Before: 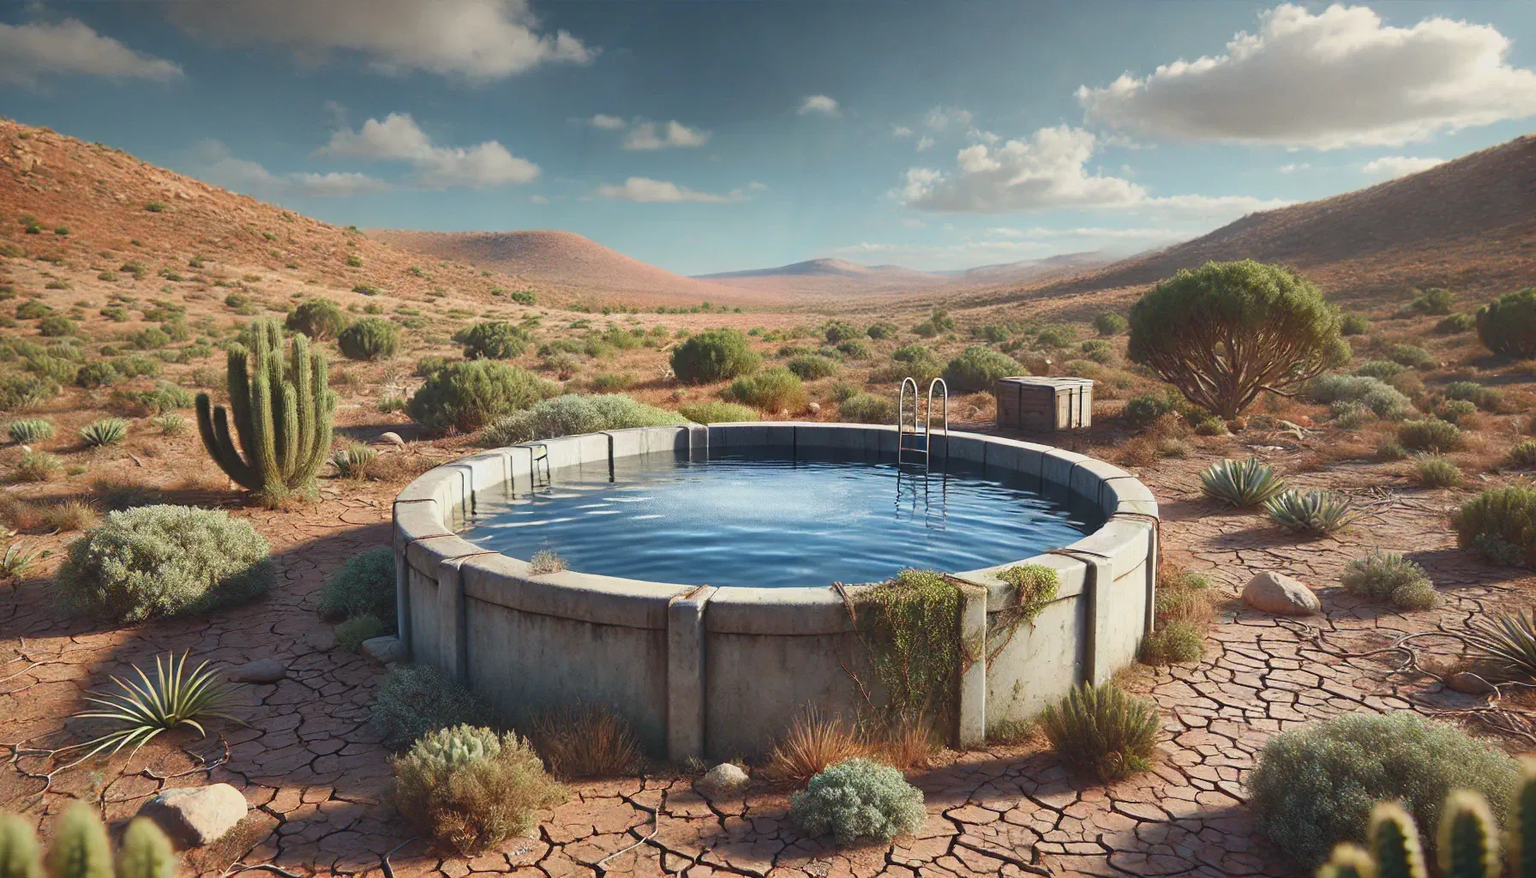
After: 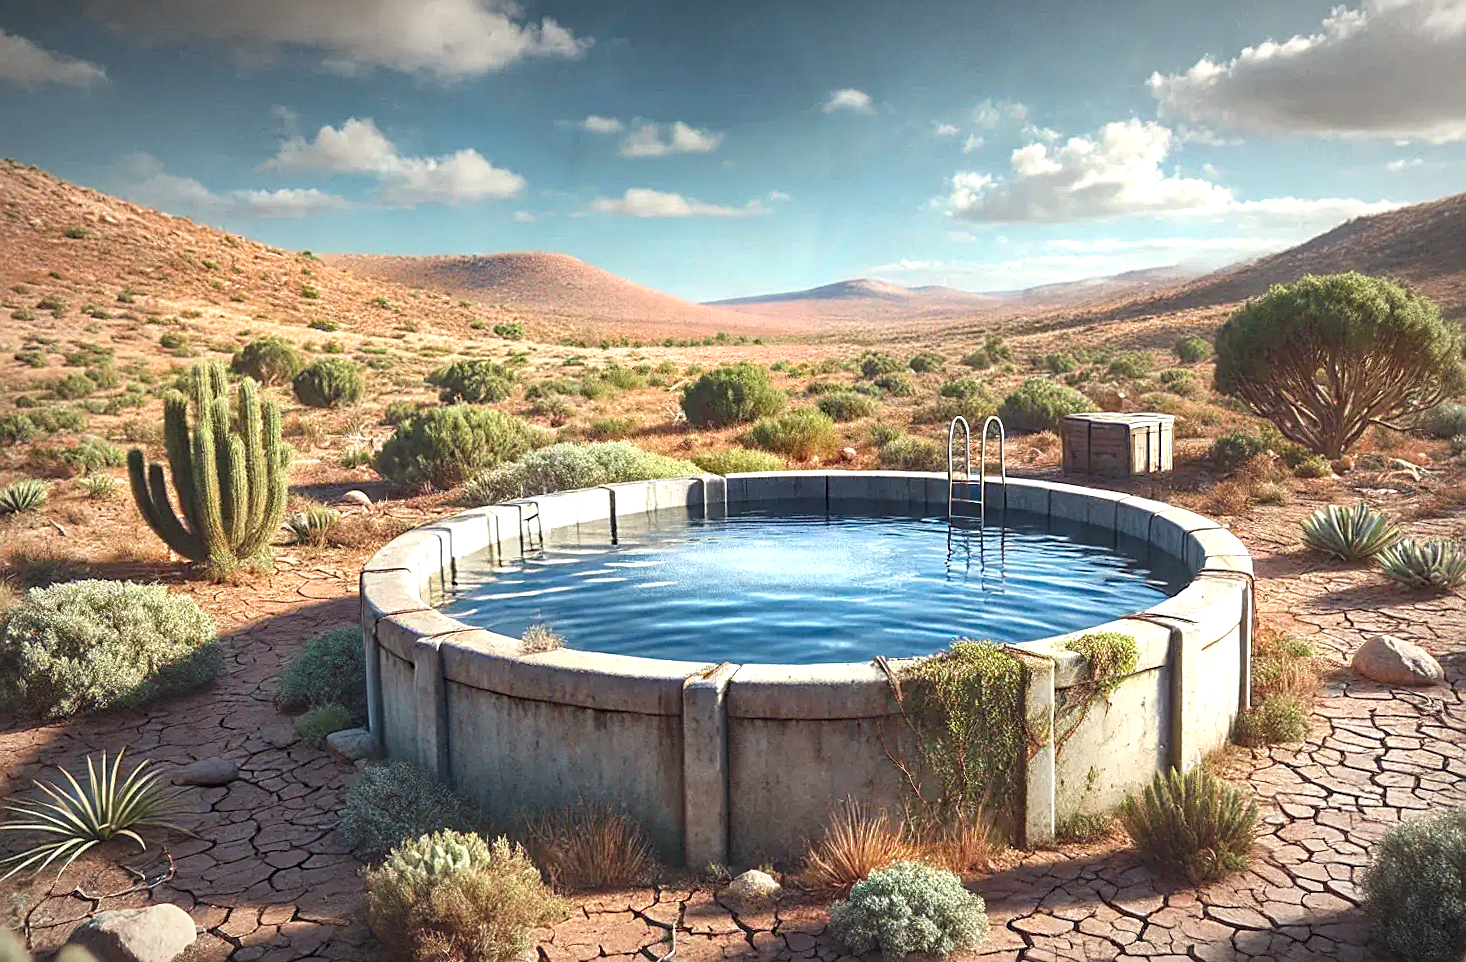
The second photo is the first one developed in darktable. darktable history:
sharpen: on, module defaults
local contrast: on, module defaults
vignetting: fall-off radius 70%, automatic ratio true
crop and rotate: angle 1°, left 4.281%, top 0.642%, right 11.383%, bottom 2.486%
haze removal: compatibility mode true, adaptive false
exposure: black level correction 0, exposure 0.7 EV, compensate exposure bias true, compensate highlight preservation false
